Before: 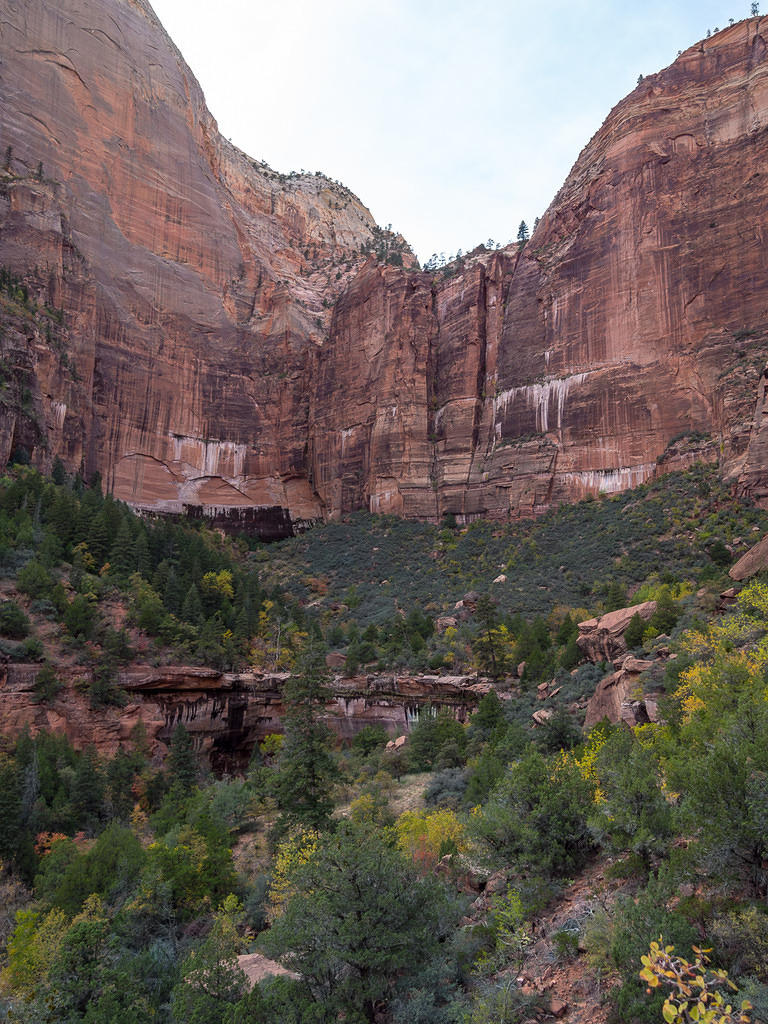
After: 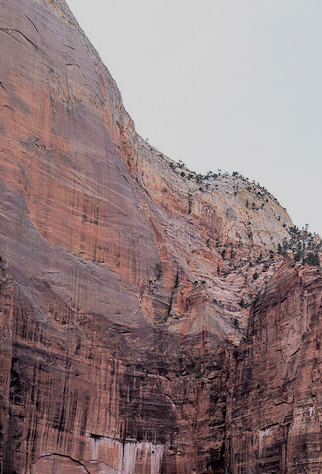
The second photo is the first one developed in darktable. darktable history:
crop and rotate: left 10.817%, top 0.062%, right 47.194%, bottom 53.626%
filmic rgb: black relative exposure -4.14 EV, white relative exposure 5.1 EV, hardness 2.11, contrast 1.165
